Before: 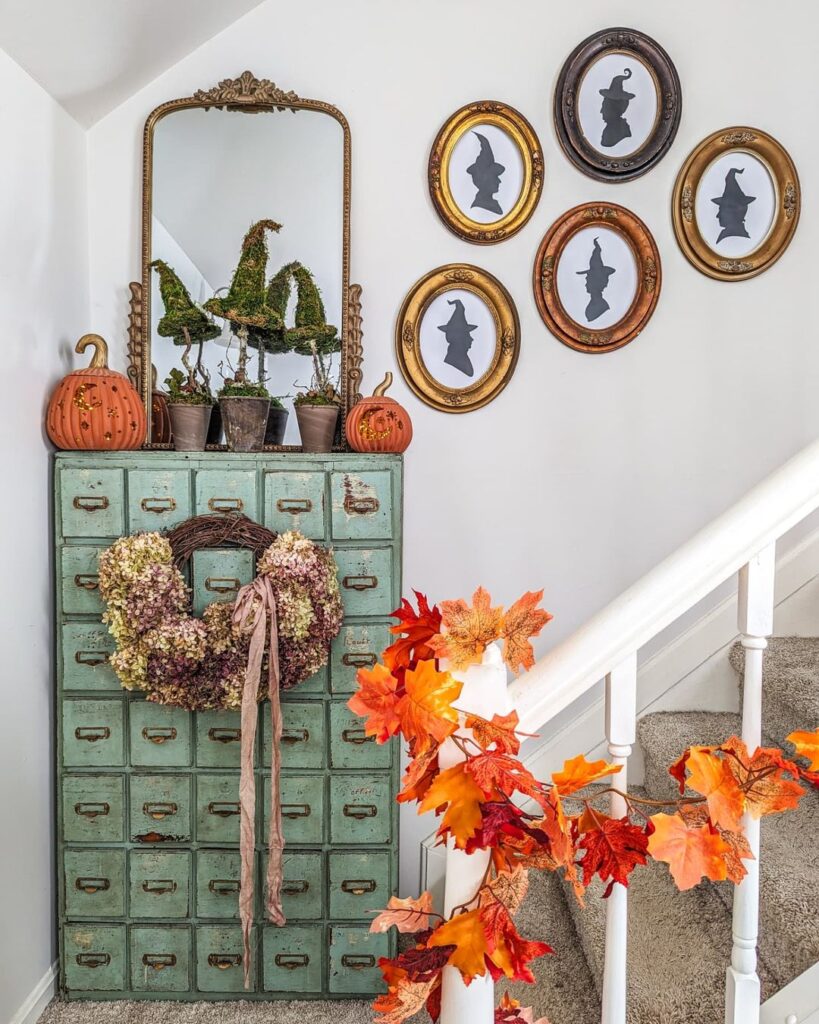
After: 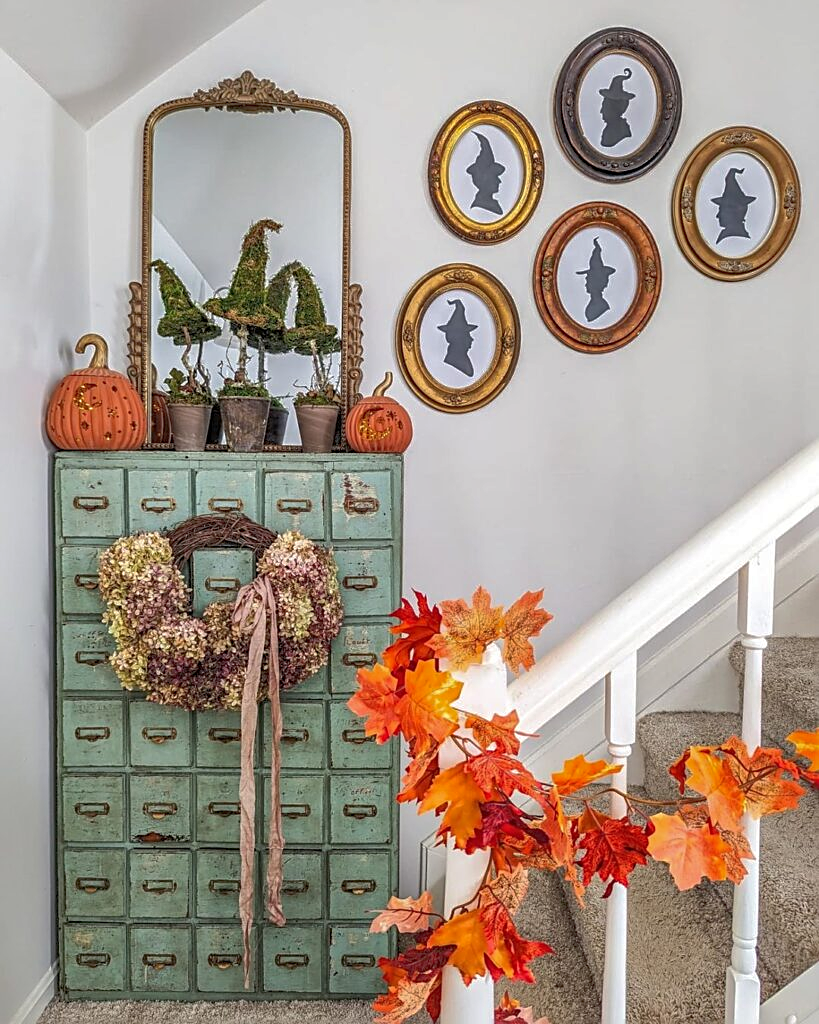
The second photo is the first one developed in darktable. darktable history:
sharpen: amount 0.499
shadows and highlights: on, module defaults
